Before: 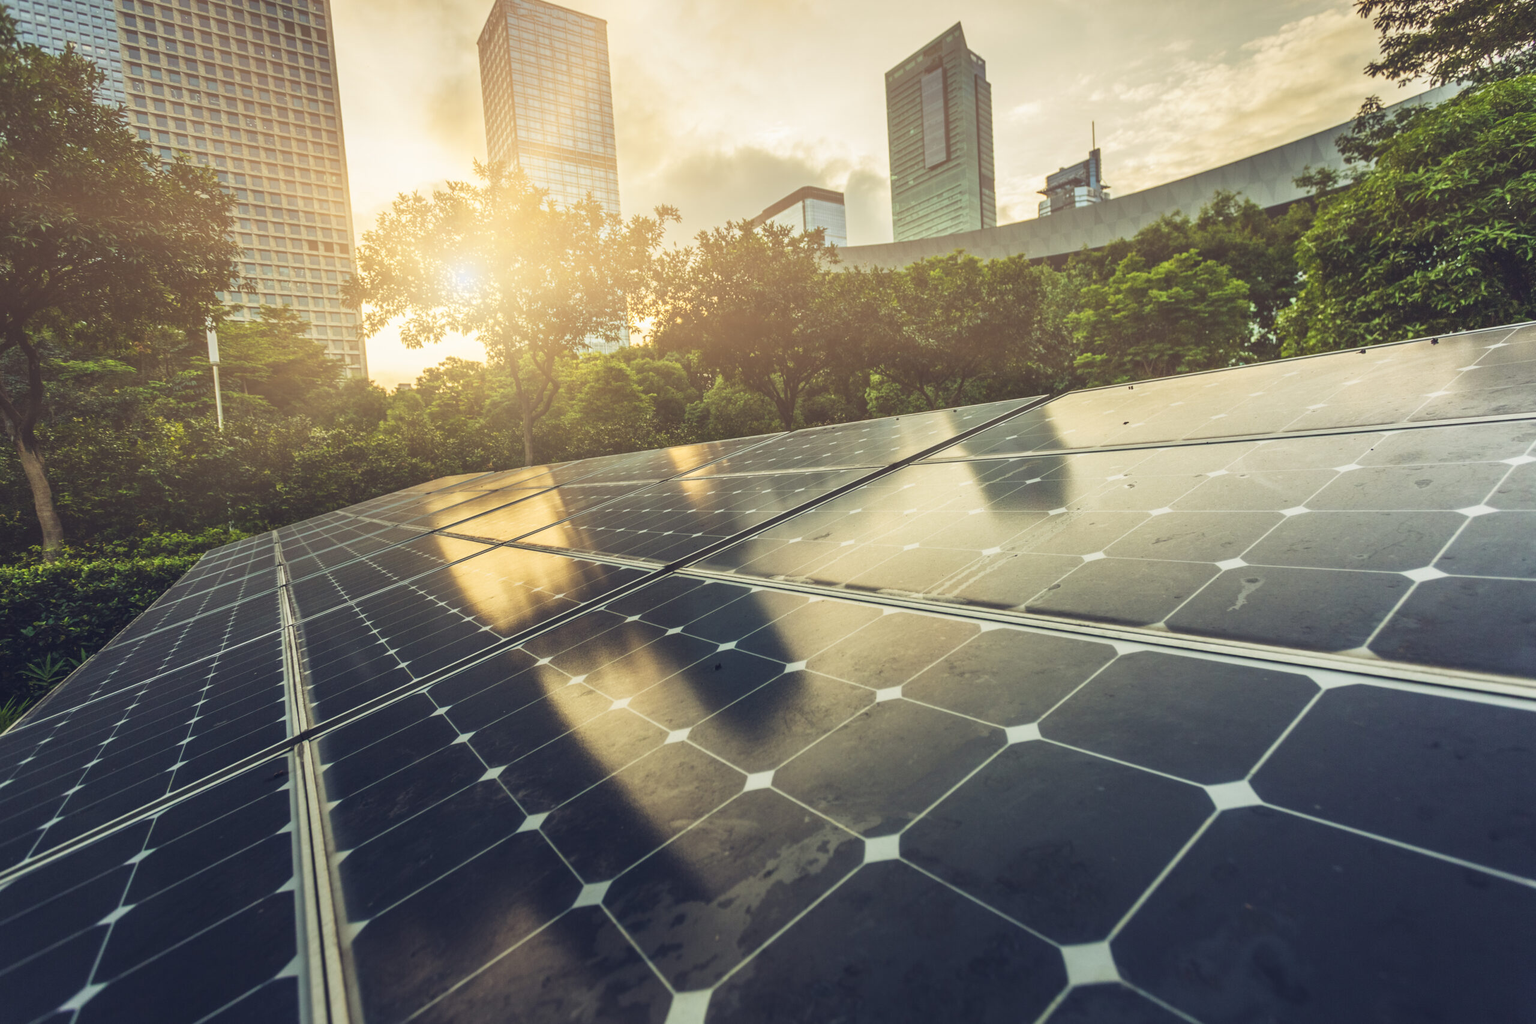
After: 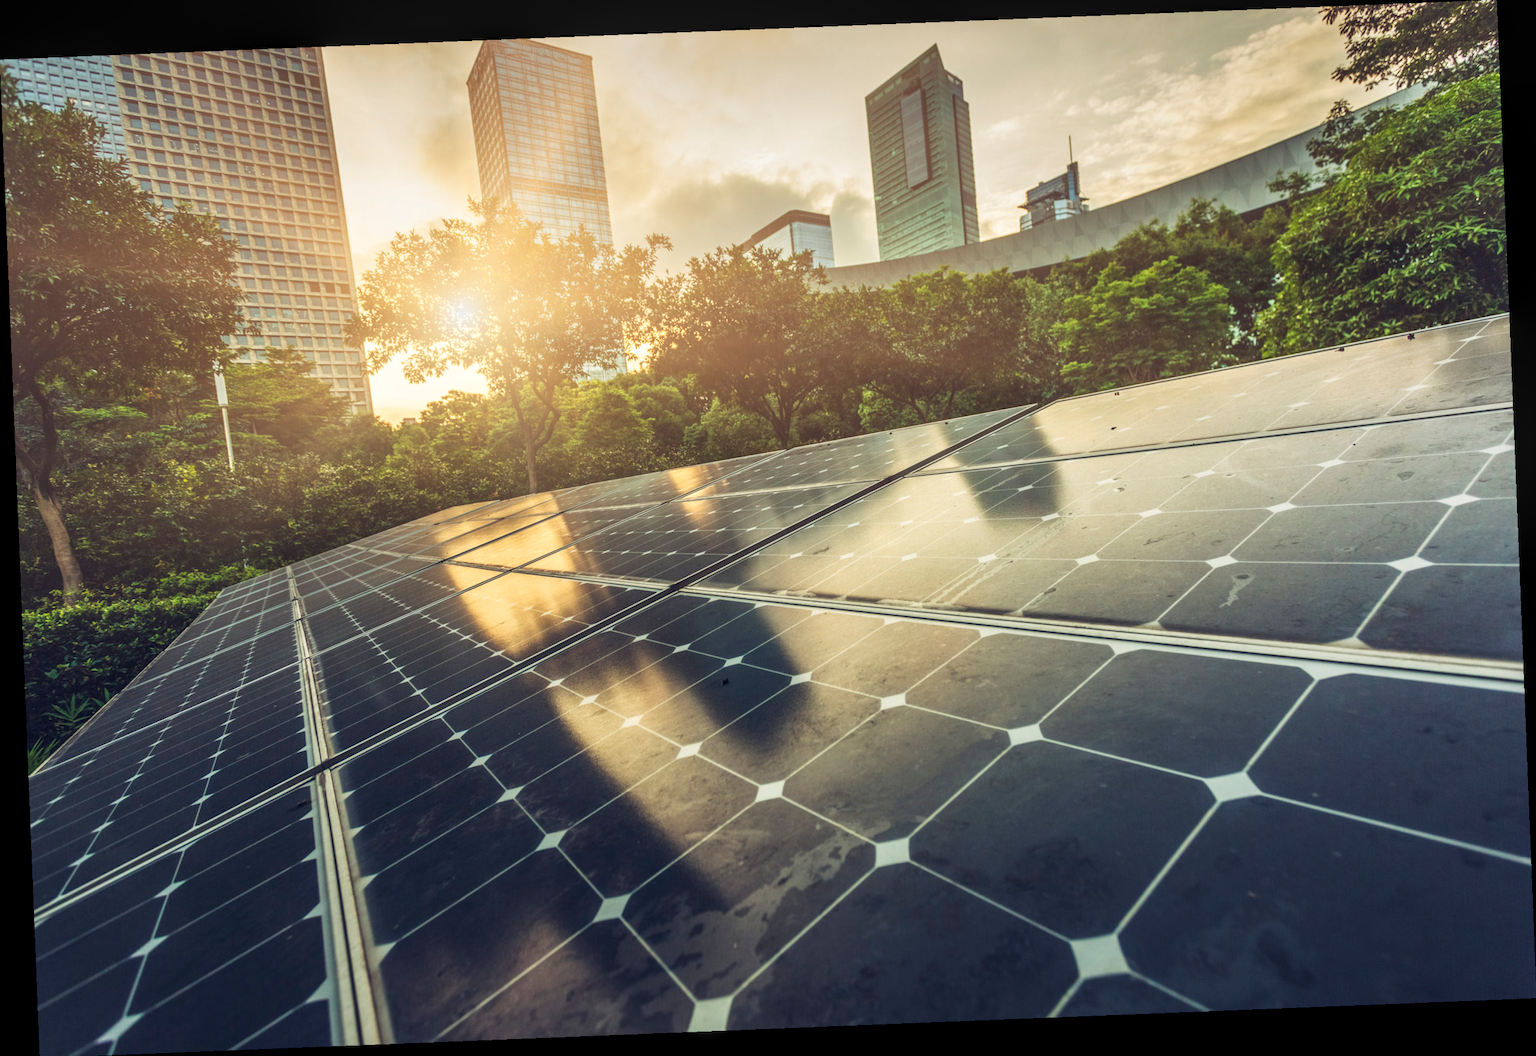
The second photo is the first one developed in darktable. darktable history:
local contrast: on, module defaults
rotate and perspective: rotation -2.29°, automatic cropping off
white balance: emerald 1
